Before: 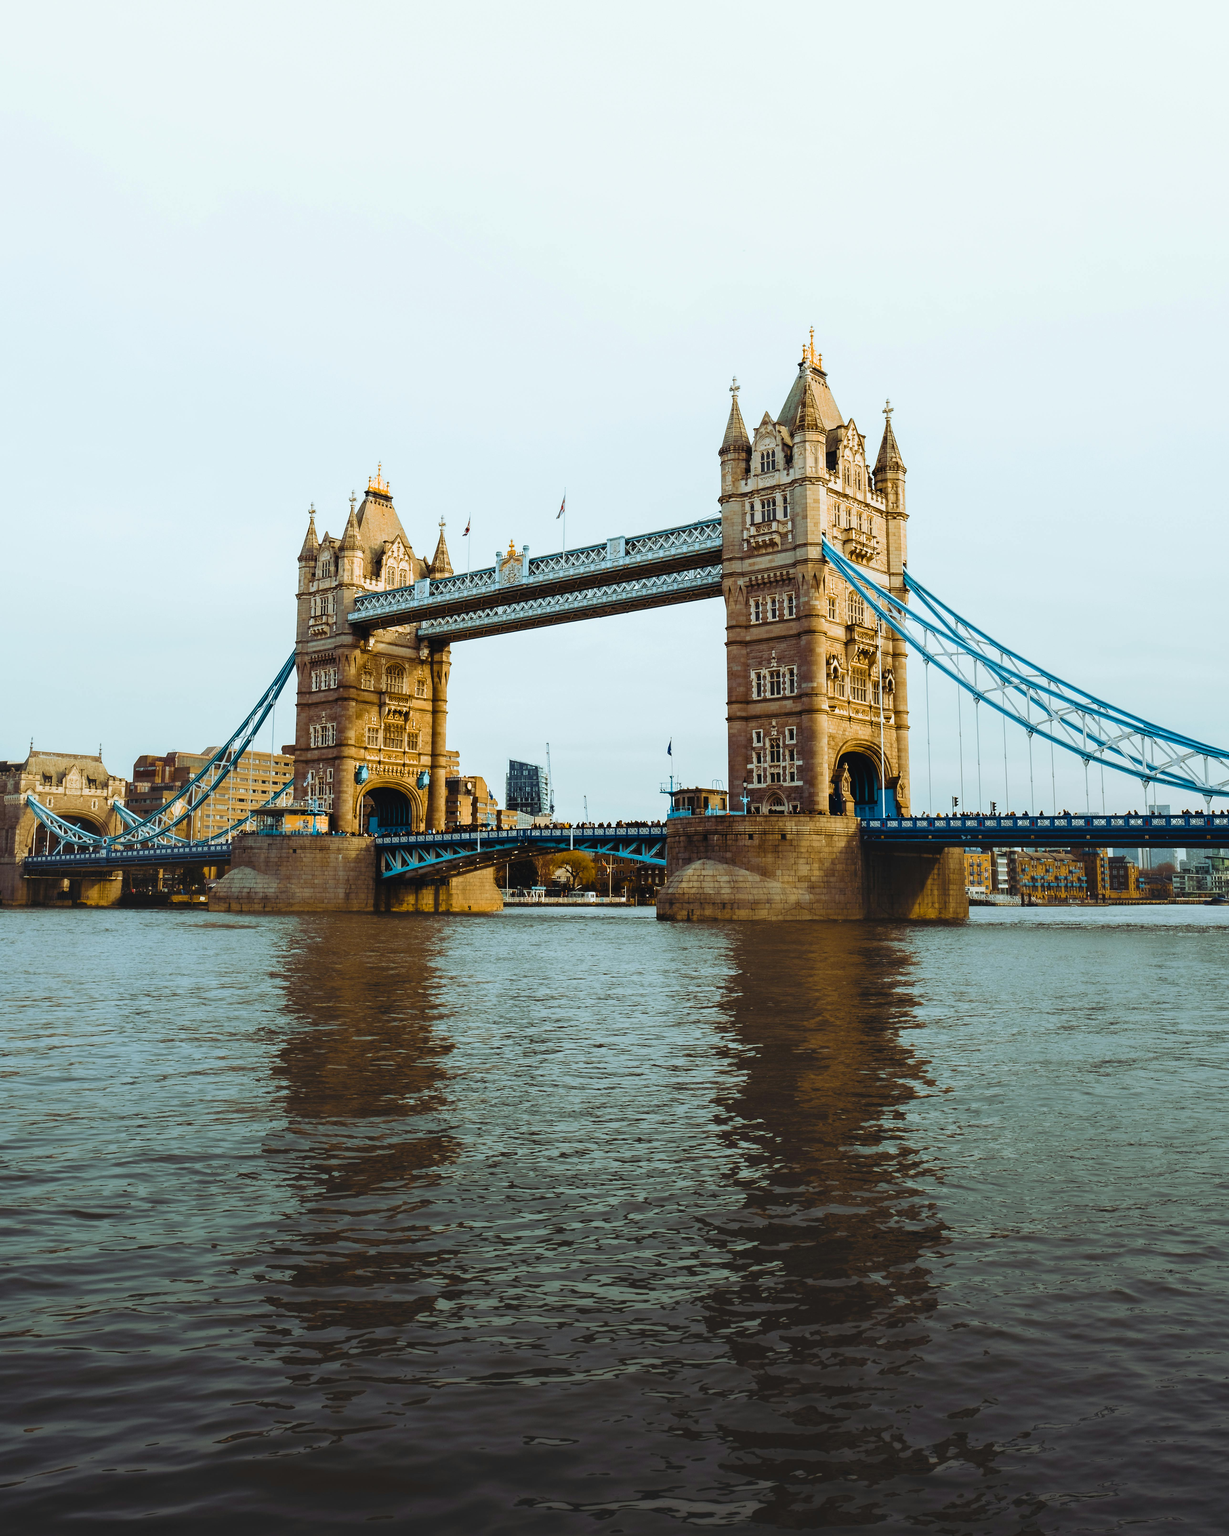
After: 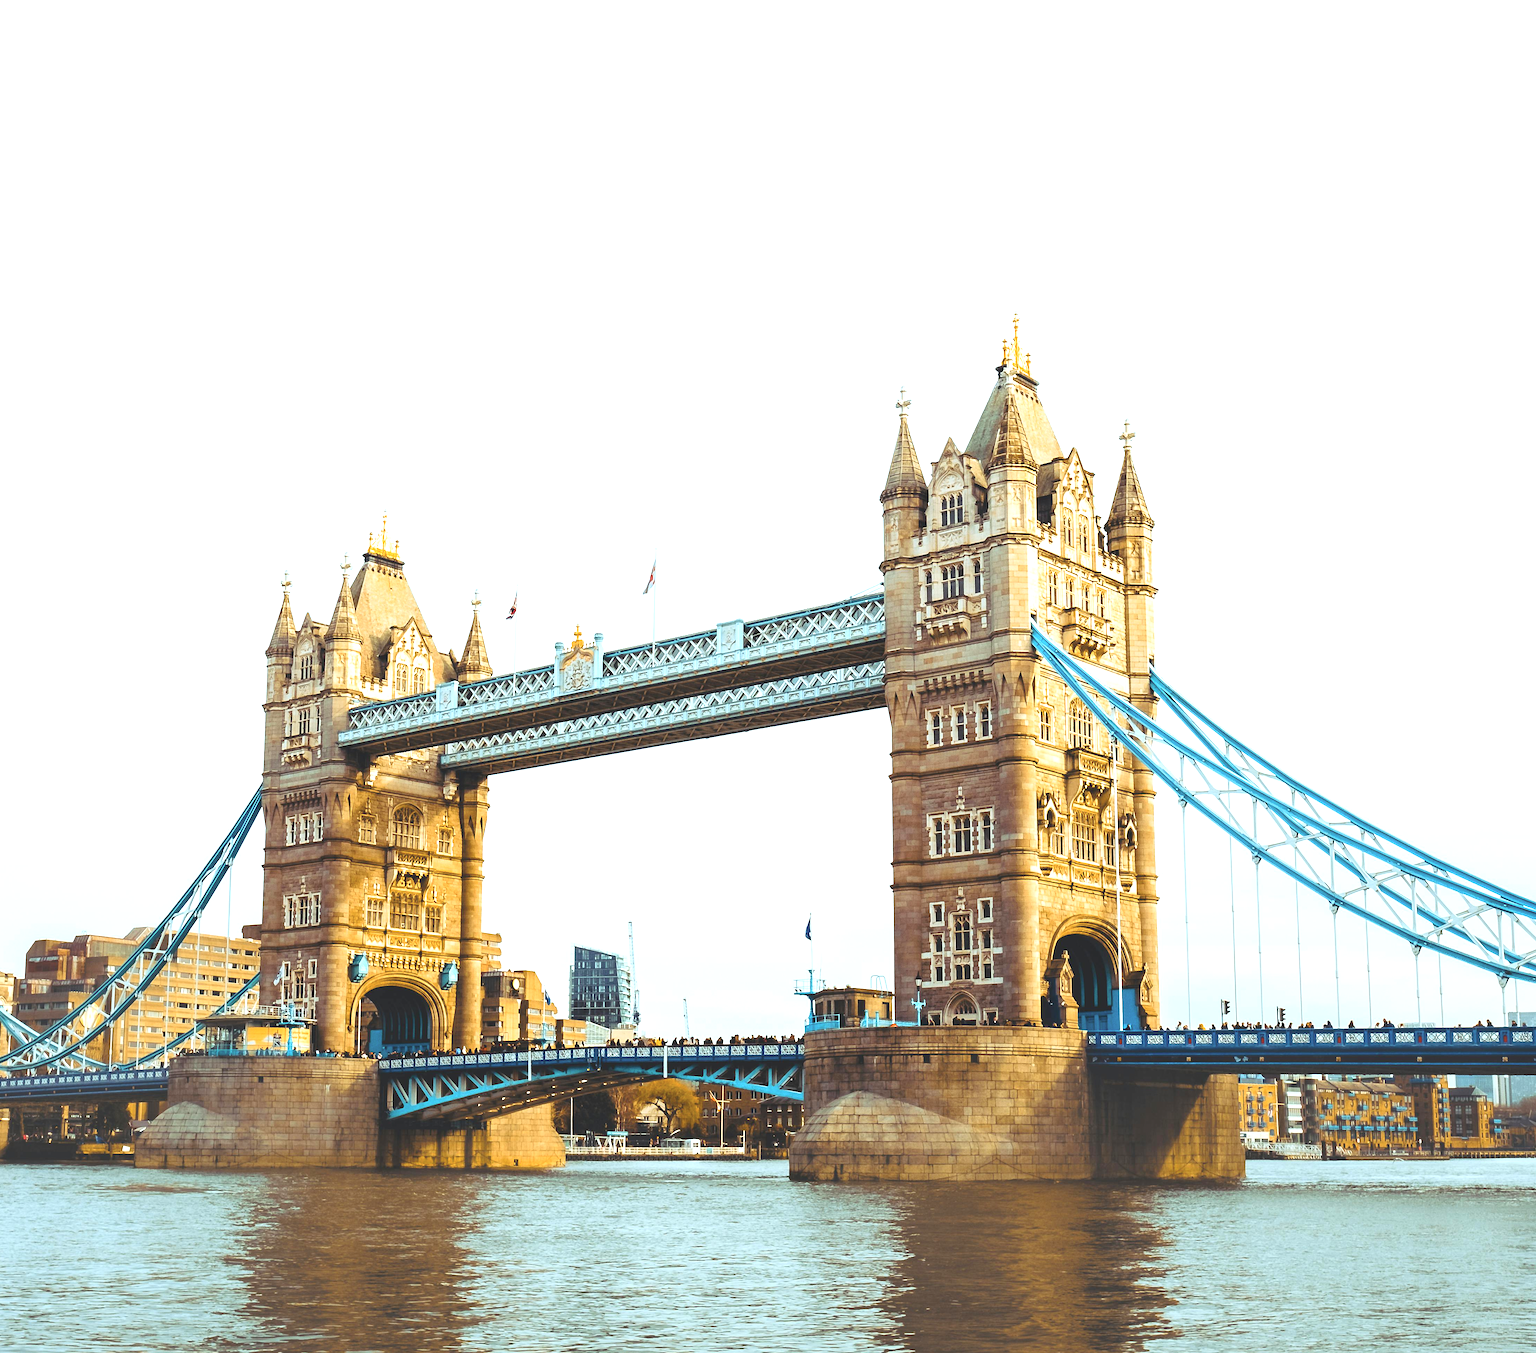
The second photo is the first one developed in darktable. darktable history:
exposure: black level correction 0, exposure 1.104 EV, compensate highlight preservation false
crop and rotate: left 9.459%, top 7.323%, right 4.927%, bottom 32.323%
contrast brightness saturation: contrast -0.145, brightness 0.047, saturation -0.123
